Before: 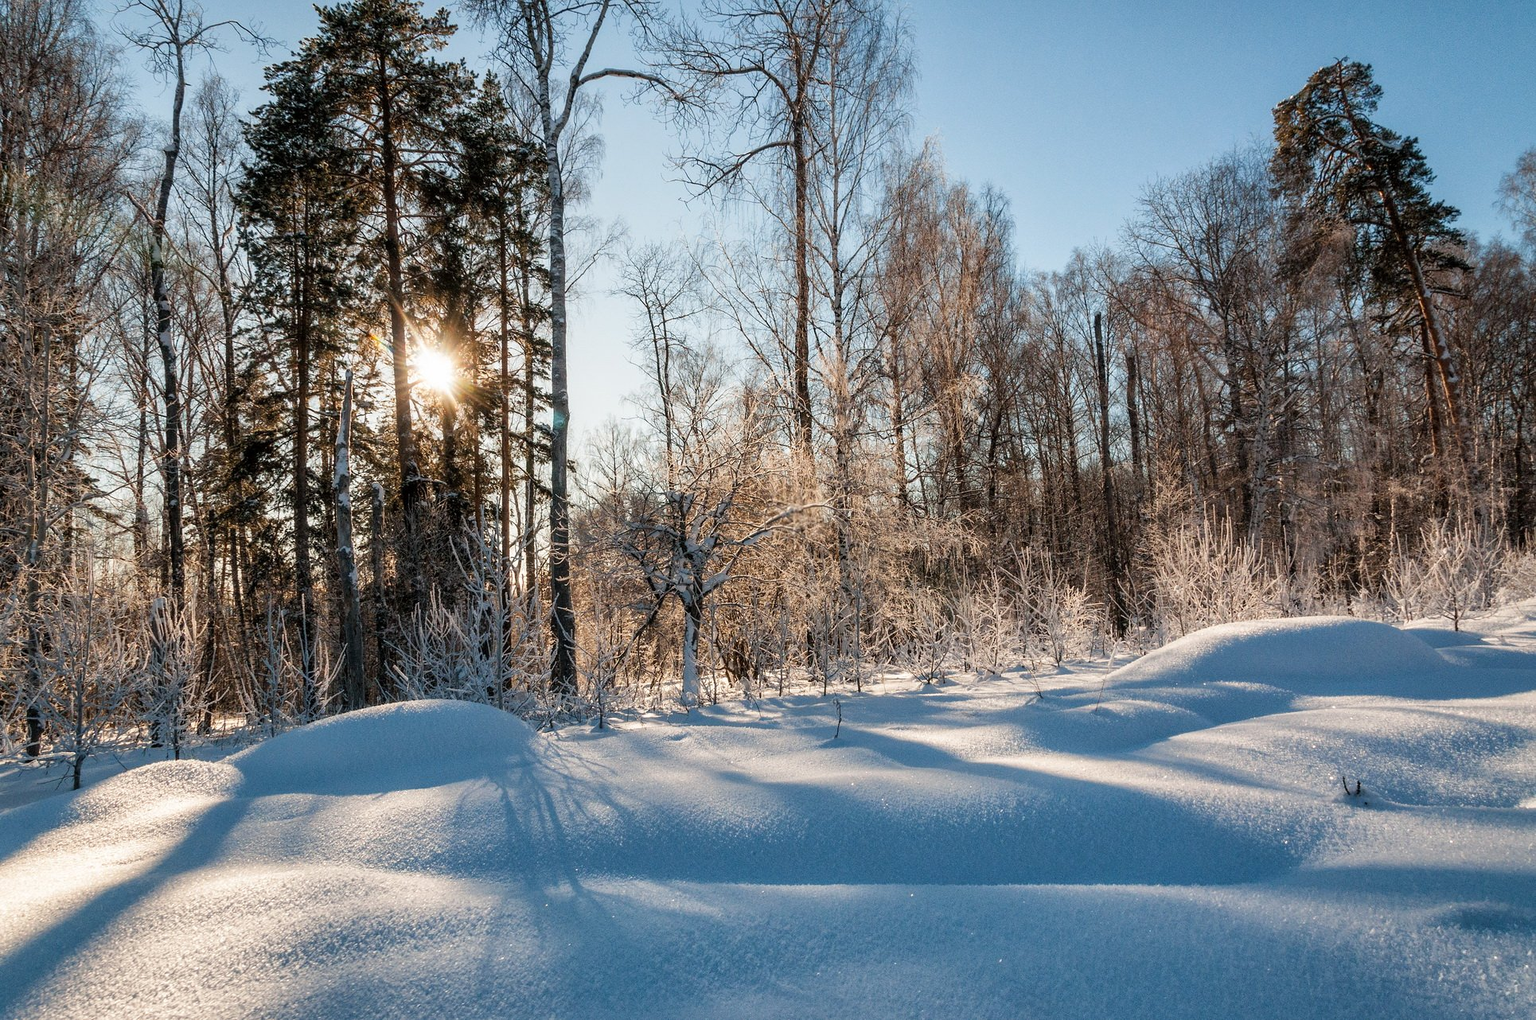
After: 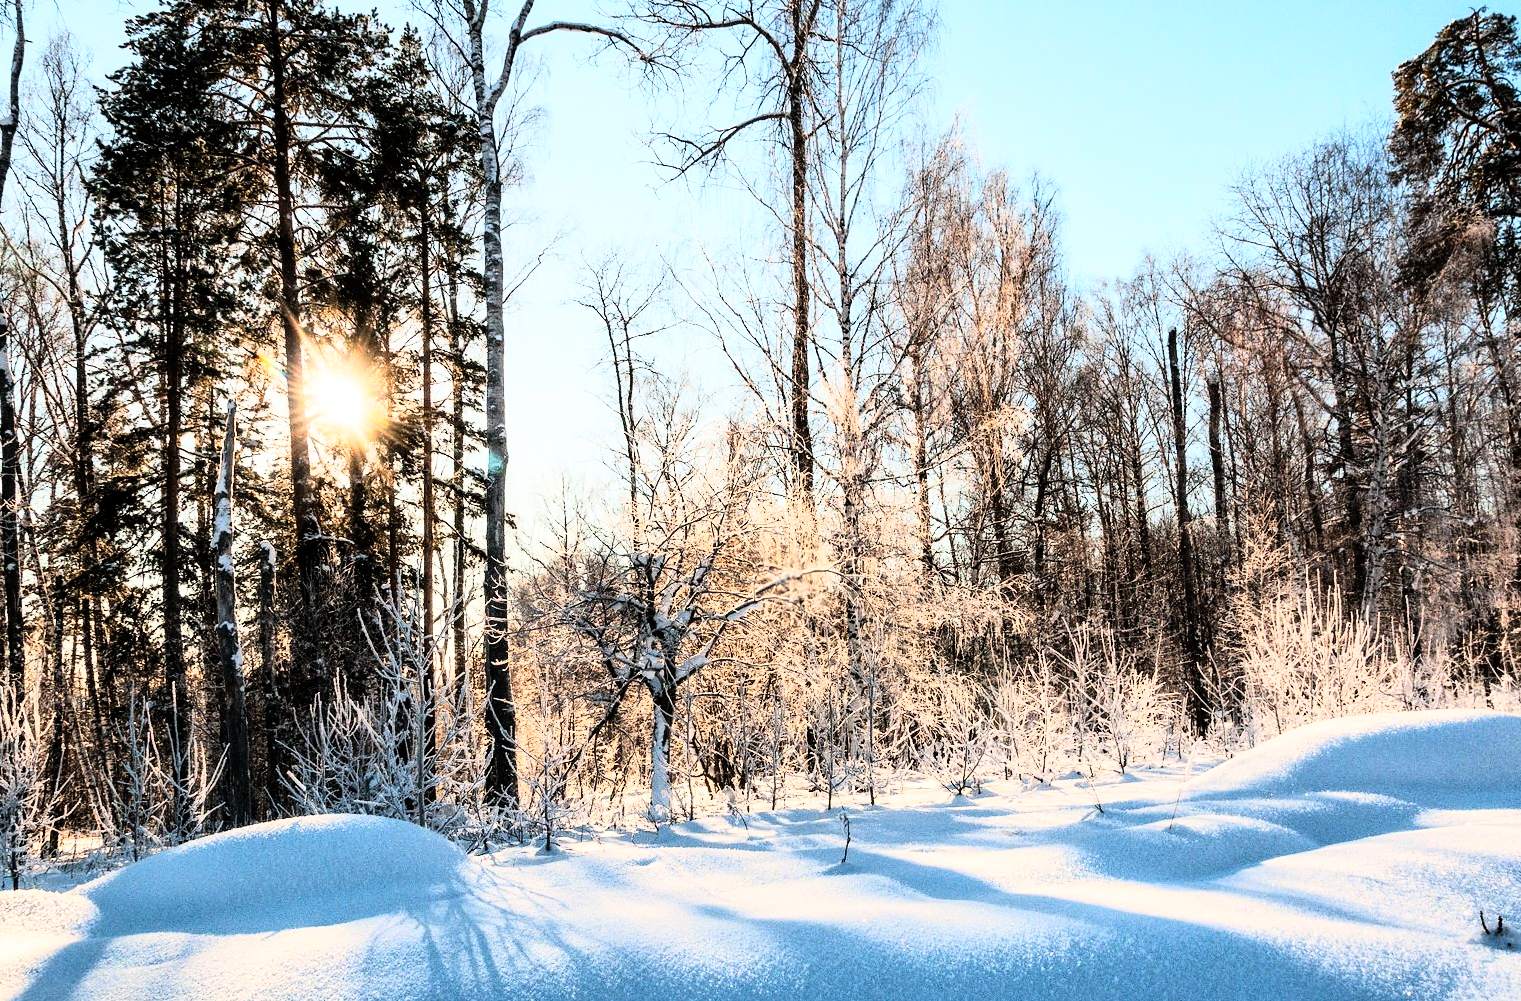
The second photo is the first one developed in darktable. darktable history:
crop and rotate: left 10.77%, top 5.1%, right 10.41%, bottom 16.76%
rgb curve: curves: ch0 [(0, 0) (0.21, 0.15) (0.24, 0.21) (0.5, 0.75) (0.75, 0.96) (0.89, 0.99) (1, 1)]; ch1 [(0, 0.02) (0.21, 0.13) (0.25, 0.2) (0.5, 0.67) (0.75, 0.9) (0.89, 0.97) (1, 1)]; ch2 [(0, 0.02) (0.21, 0.13) (0.25, 0.2) (0.5, 0.67) (0.75, 0.9) (0.89, 0.97) (1, 1)], compensate middle gray true
